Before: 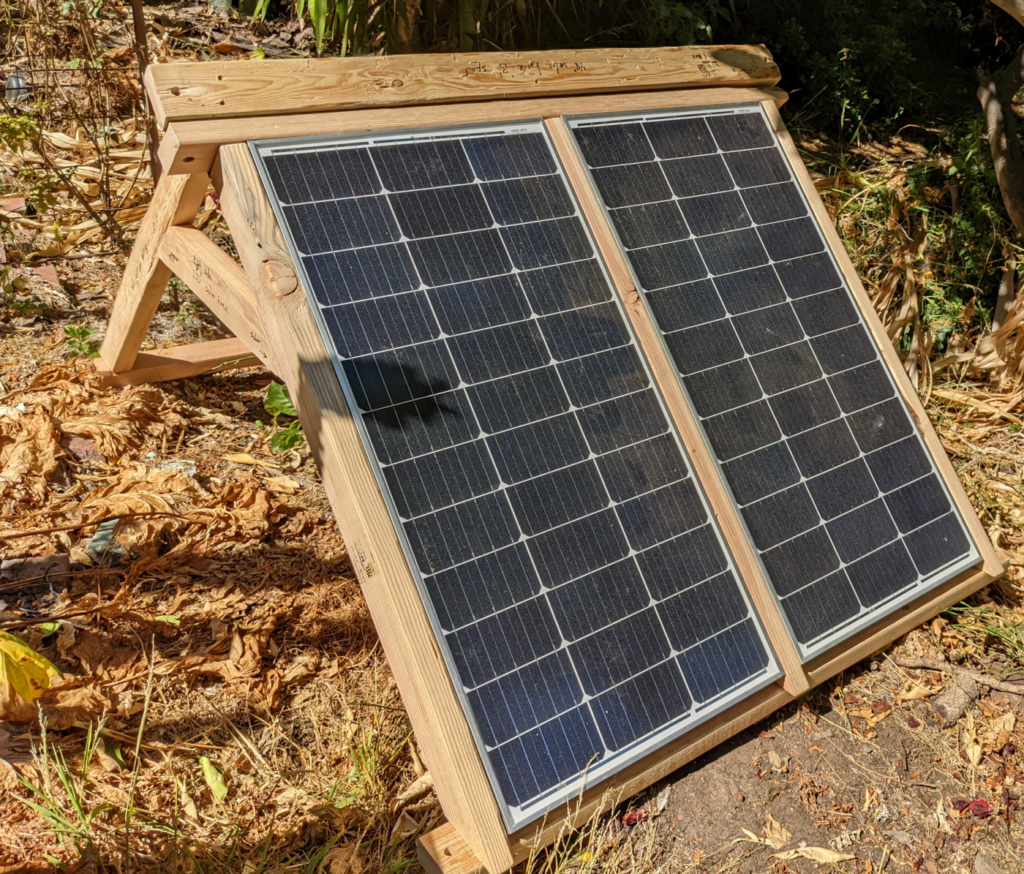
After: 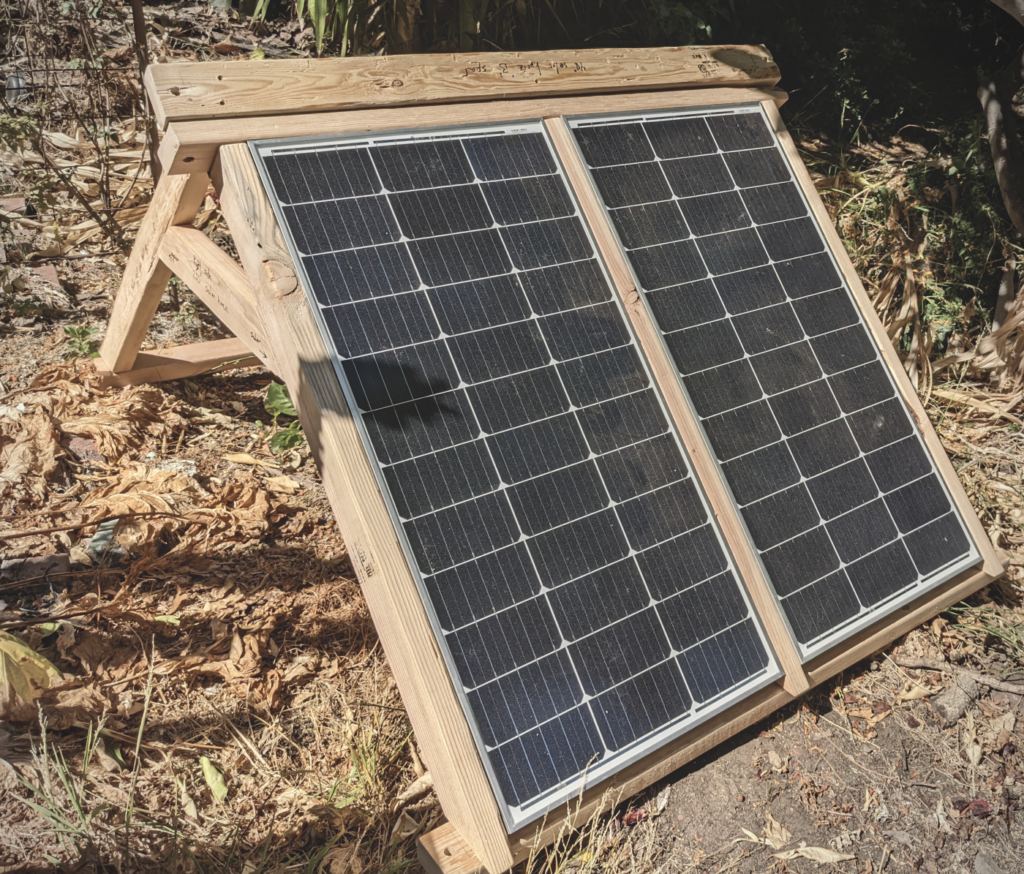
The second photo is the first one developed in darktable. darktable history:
contrast brightness saturation: contrast -0.26, saturation -0.43
vignetting: fall-off radius 60.92%
tone equalizer: -8 EV -0.75 EV, -7 EV -0.7 EV, -6 EV -0.6 EV, -5 EV -0.4 EV, -3 EV 0.4 EV, -2 EV 0.6 EV, -1 EV 0.7 EV, +0 EV 0.75 EV, edges refinement/feathering 500, mask exposure compensation -1.57 EV, preserve details no
